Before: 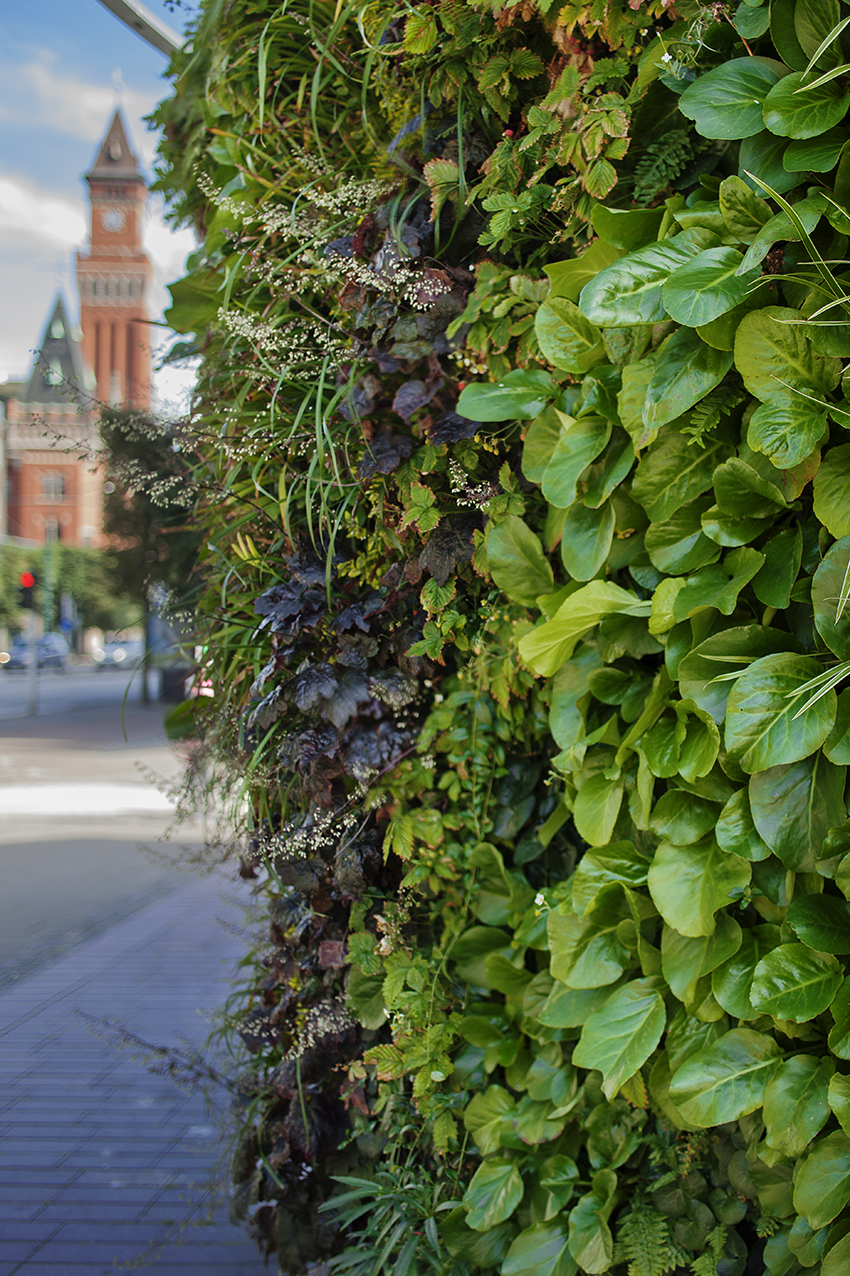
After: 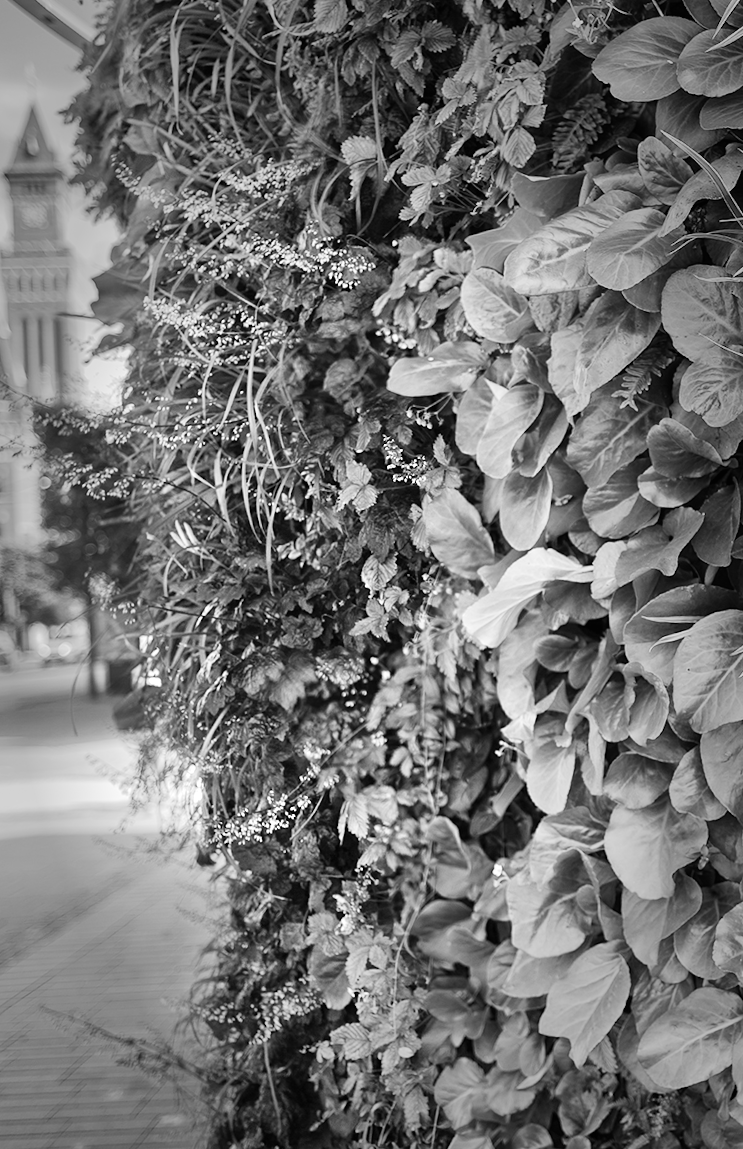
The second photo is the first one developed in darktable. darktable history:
contrast brightness saturation: contrast 0.2, brightness 0.16, saturation 0.22
rotate and perspective: rotation -3.18°, automatic cropping off
exposure: black level correction 0, exposure 1.1 EV, compensate exposure bias true, compensate highlight preservation false
shadows and highlights: shadows 75, highlights -25, soften with gaussian
monochrome: on, module defaults
graduated density: on, module defaults
crop: left 9.929%, top 3.475%, right 9.188%, bottom 9.529%
vignetting: fall-off start 48.41%, automatic ratio true, width/height ratio 1.29, unbound false
